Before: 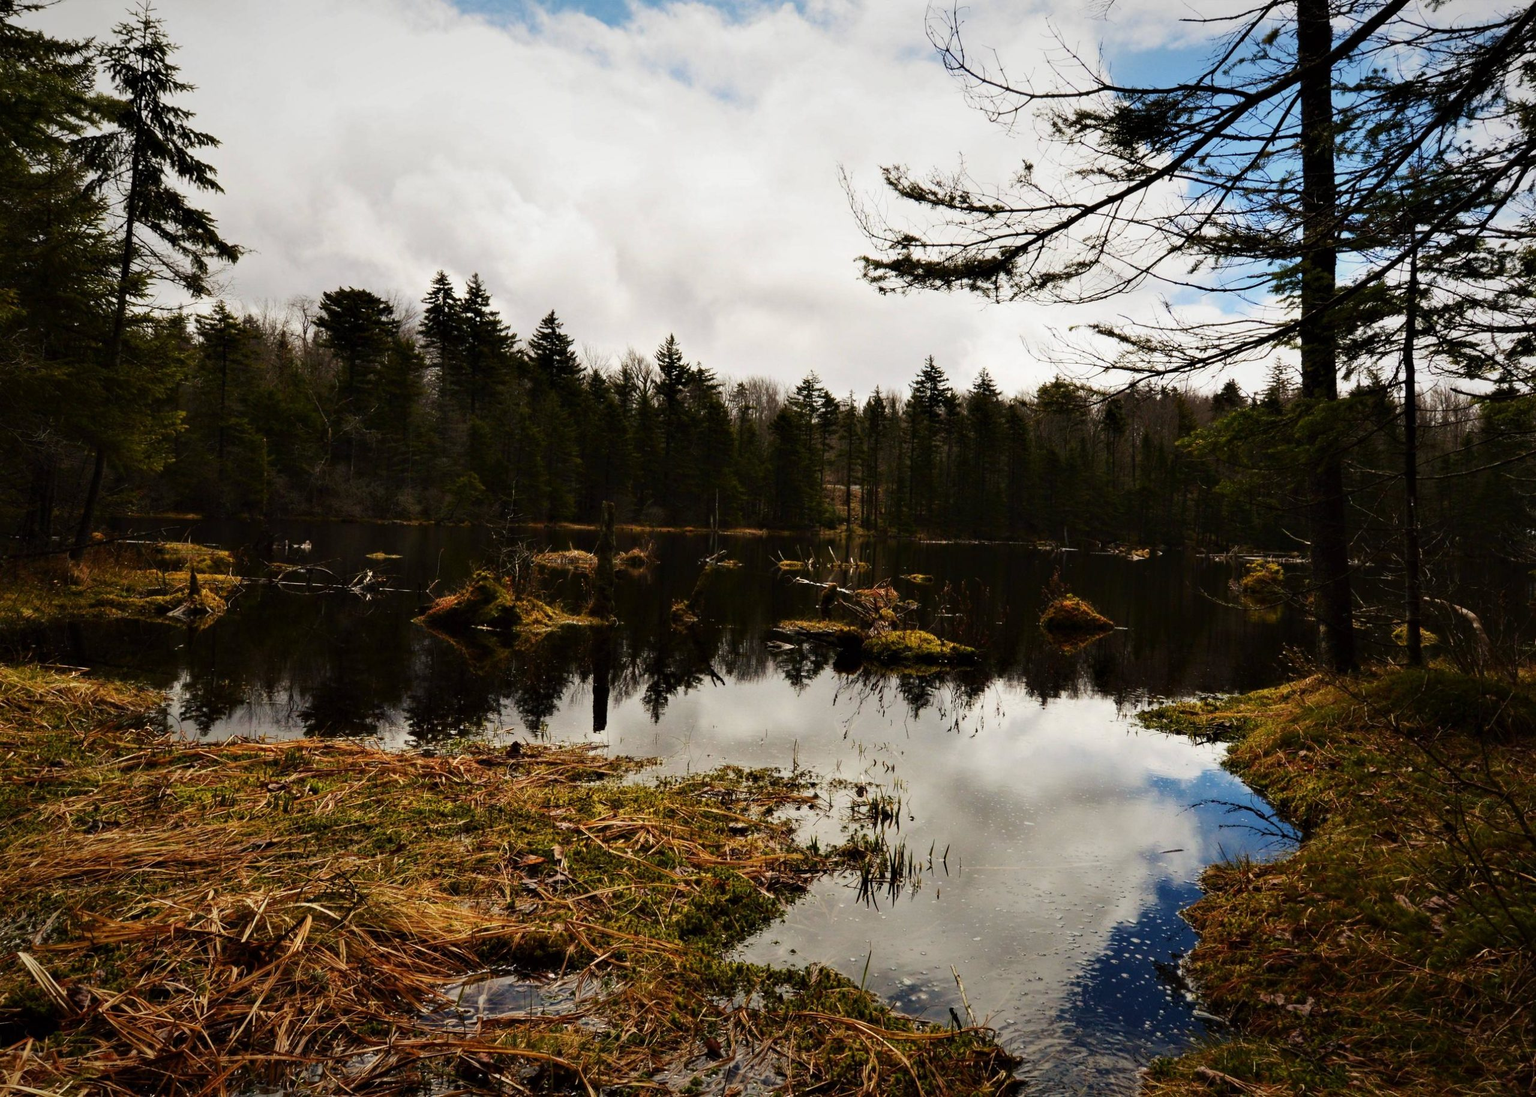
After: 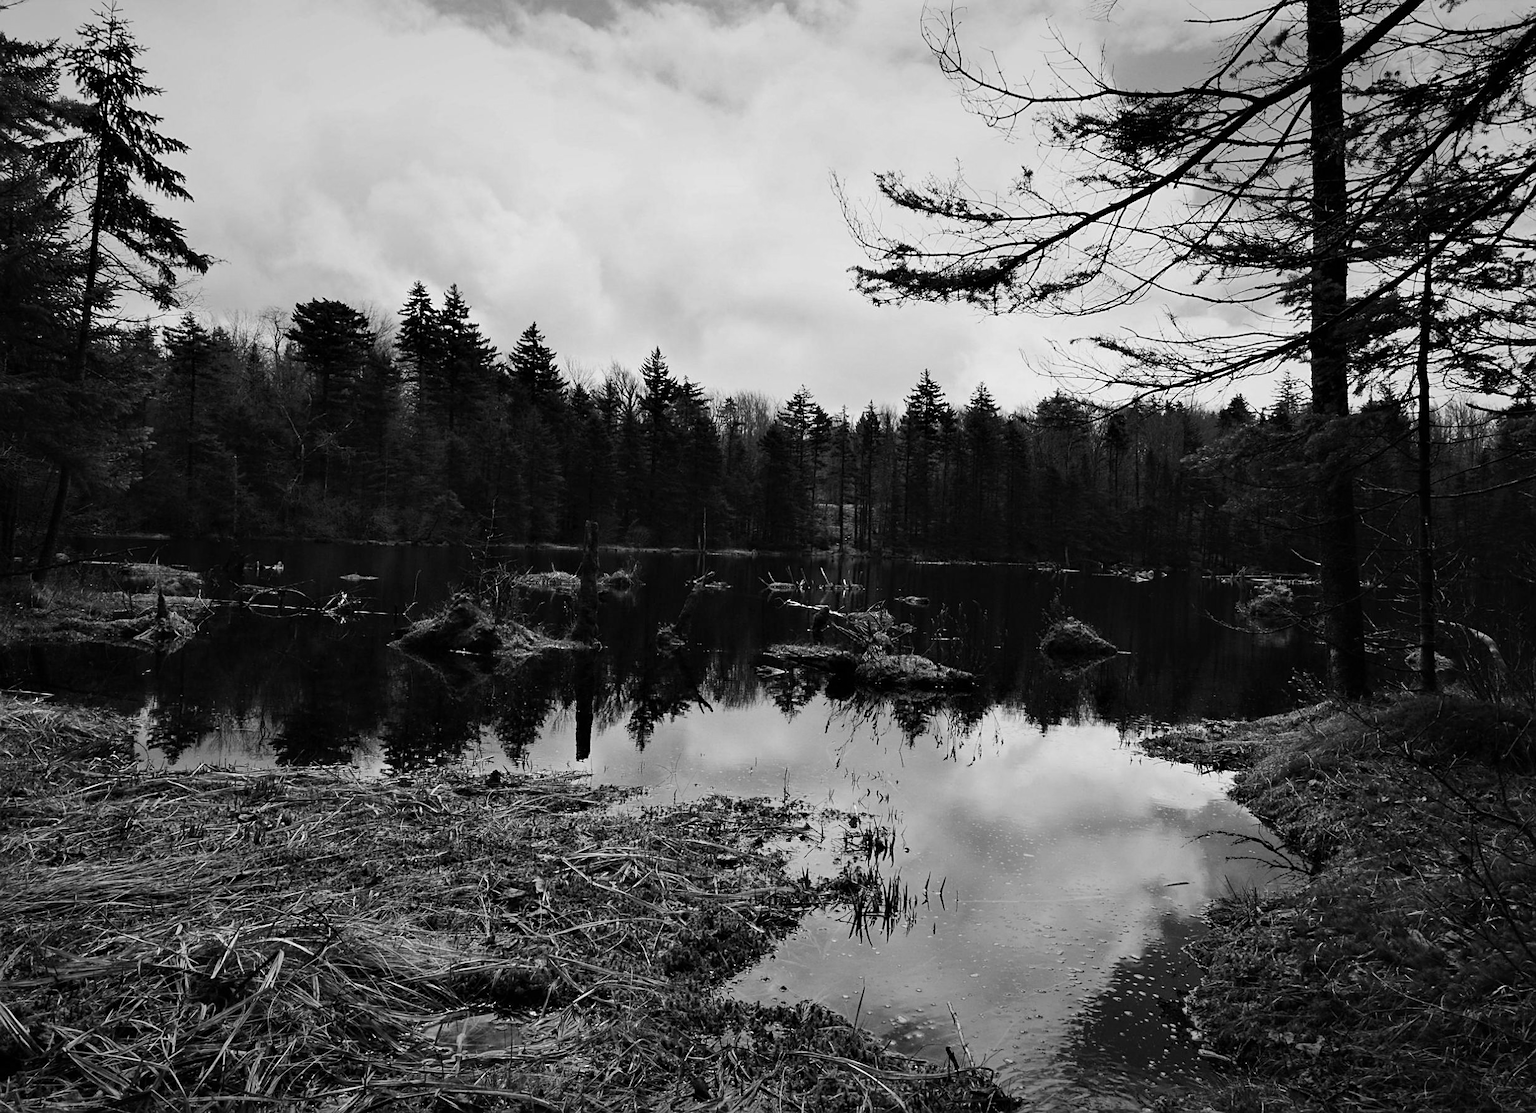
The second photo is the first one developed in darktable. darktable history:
monochrome: a -71.75, b 75.82
sharpen: on, module defaults
crop and rotate: left 2.536%, right 1.107%, bottom 2.246%
